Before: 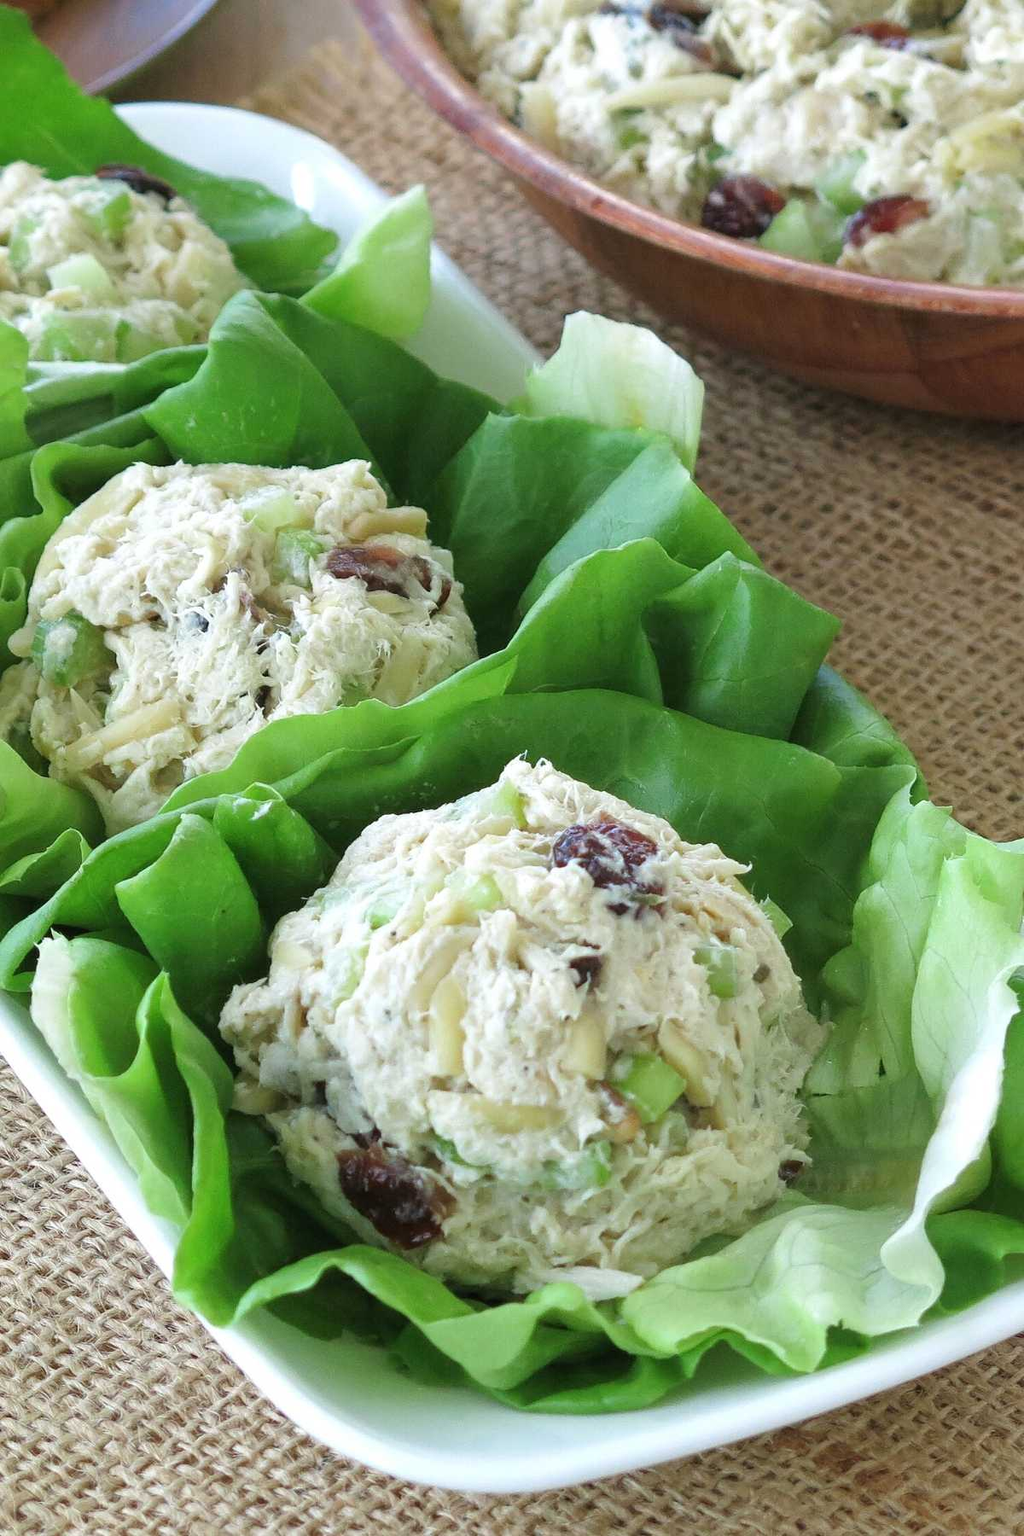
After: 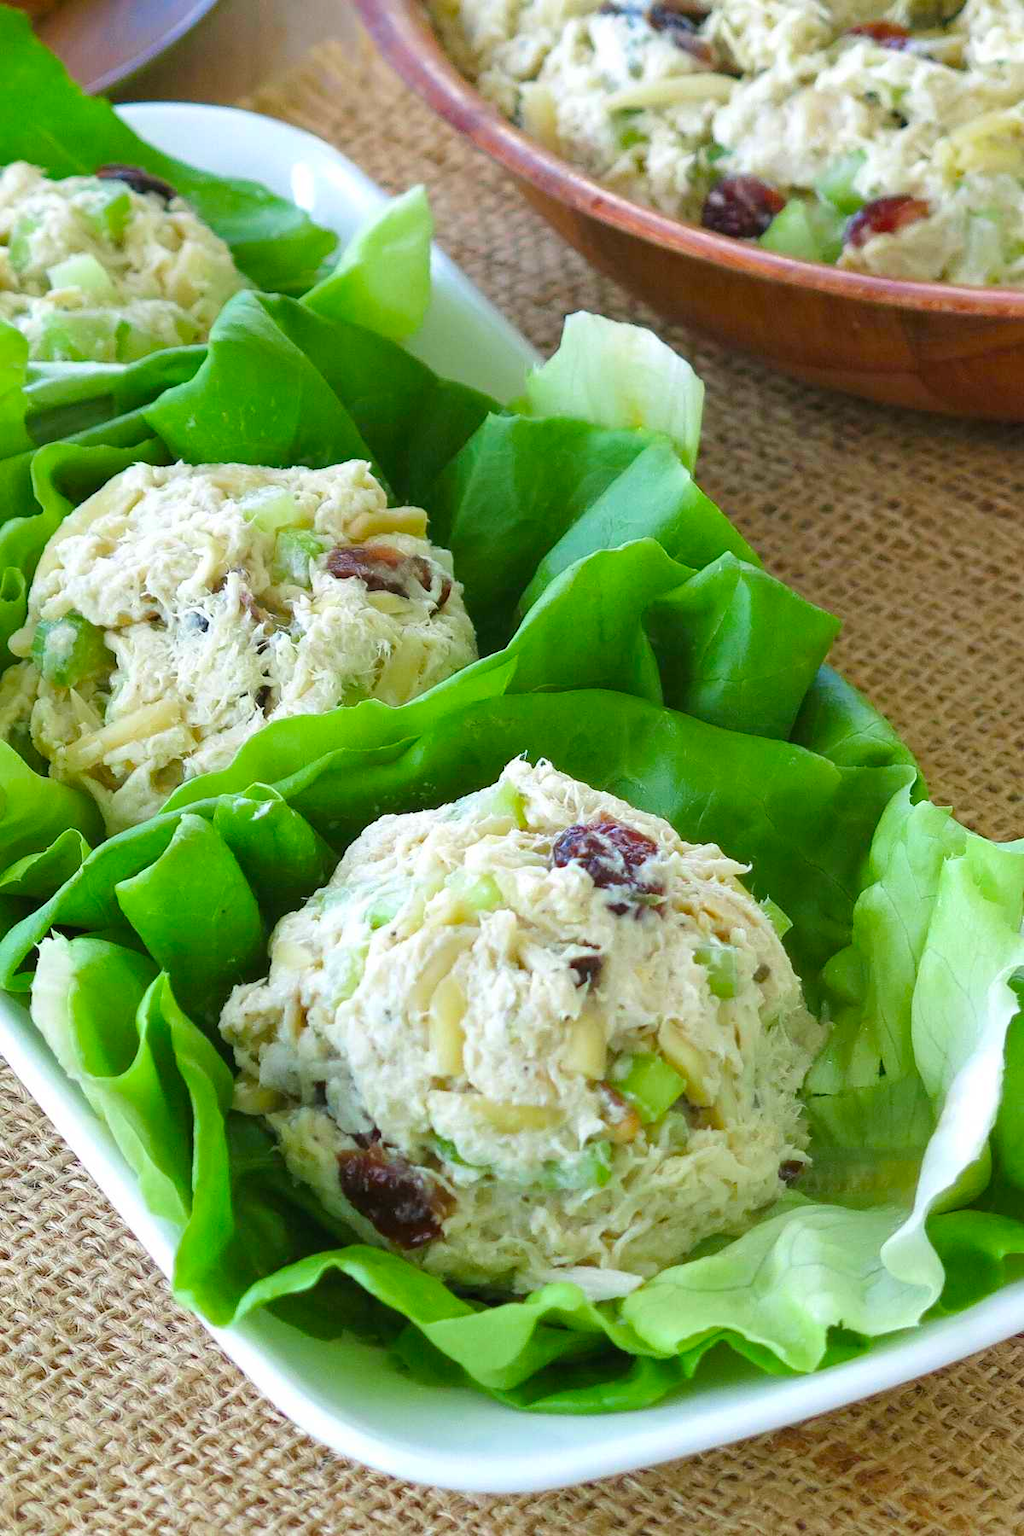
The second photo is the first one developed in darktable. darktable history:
velvia: strength 32.52%, mid-tones bias 0.201
